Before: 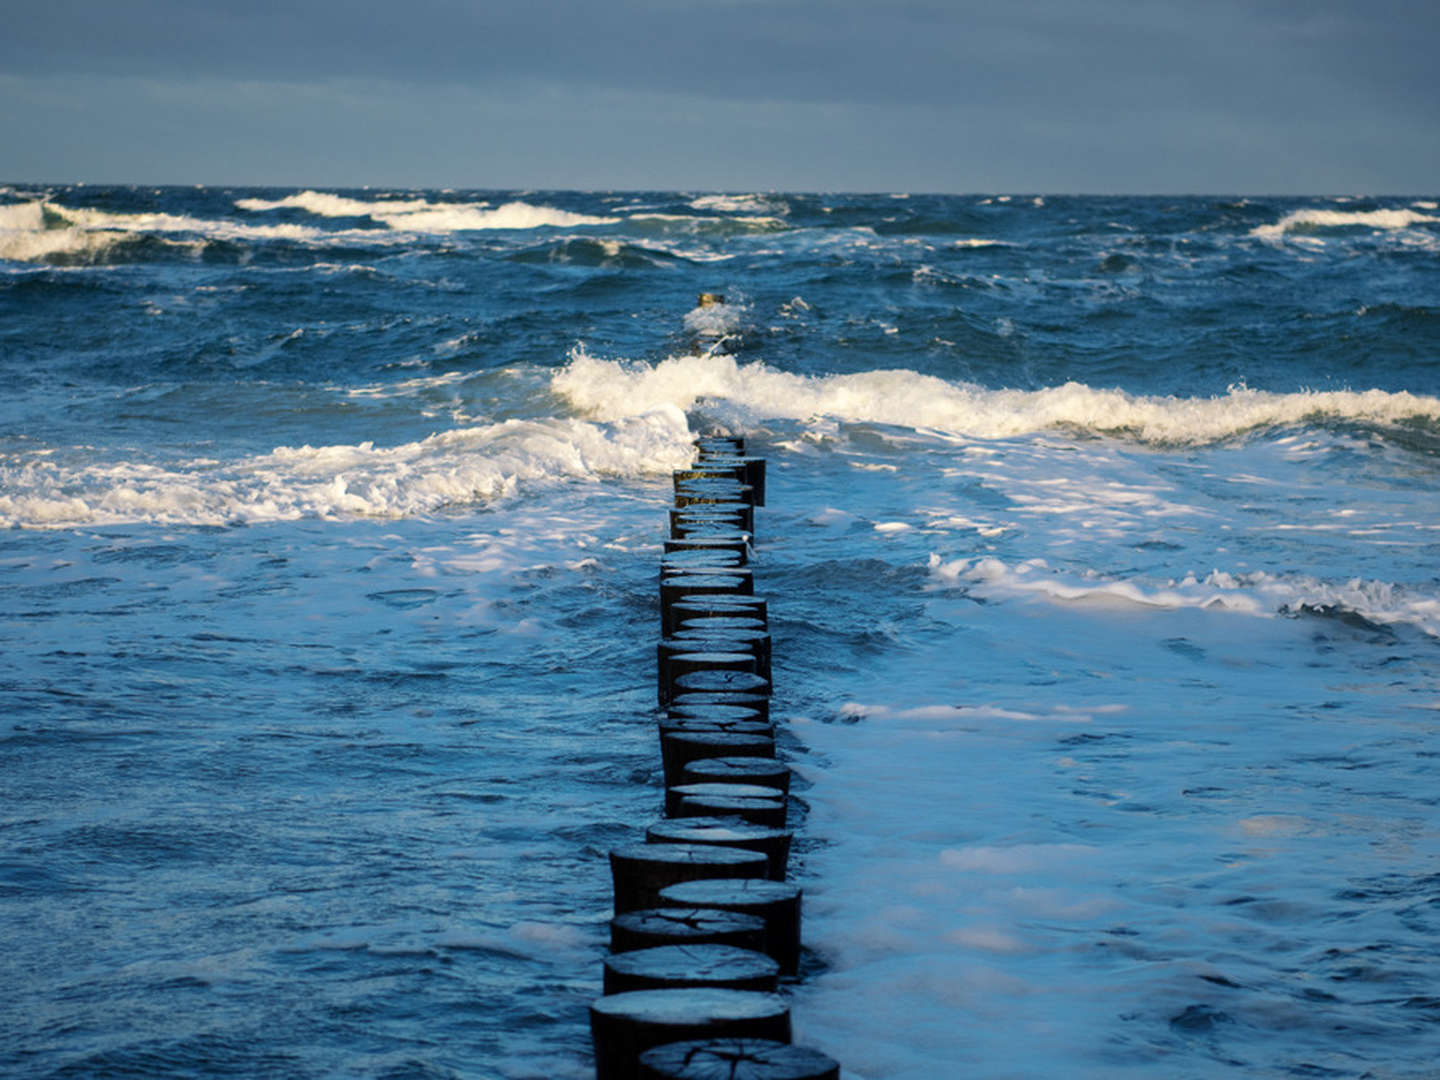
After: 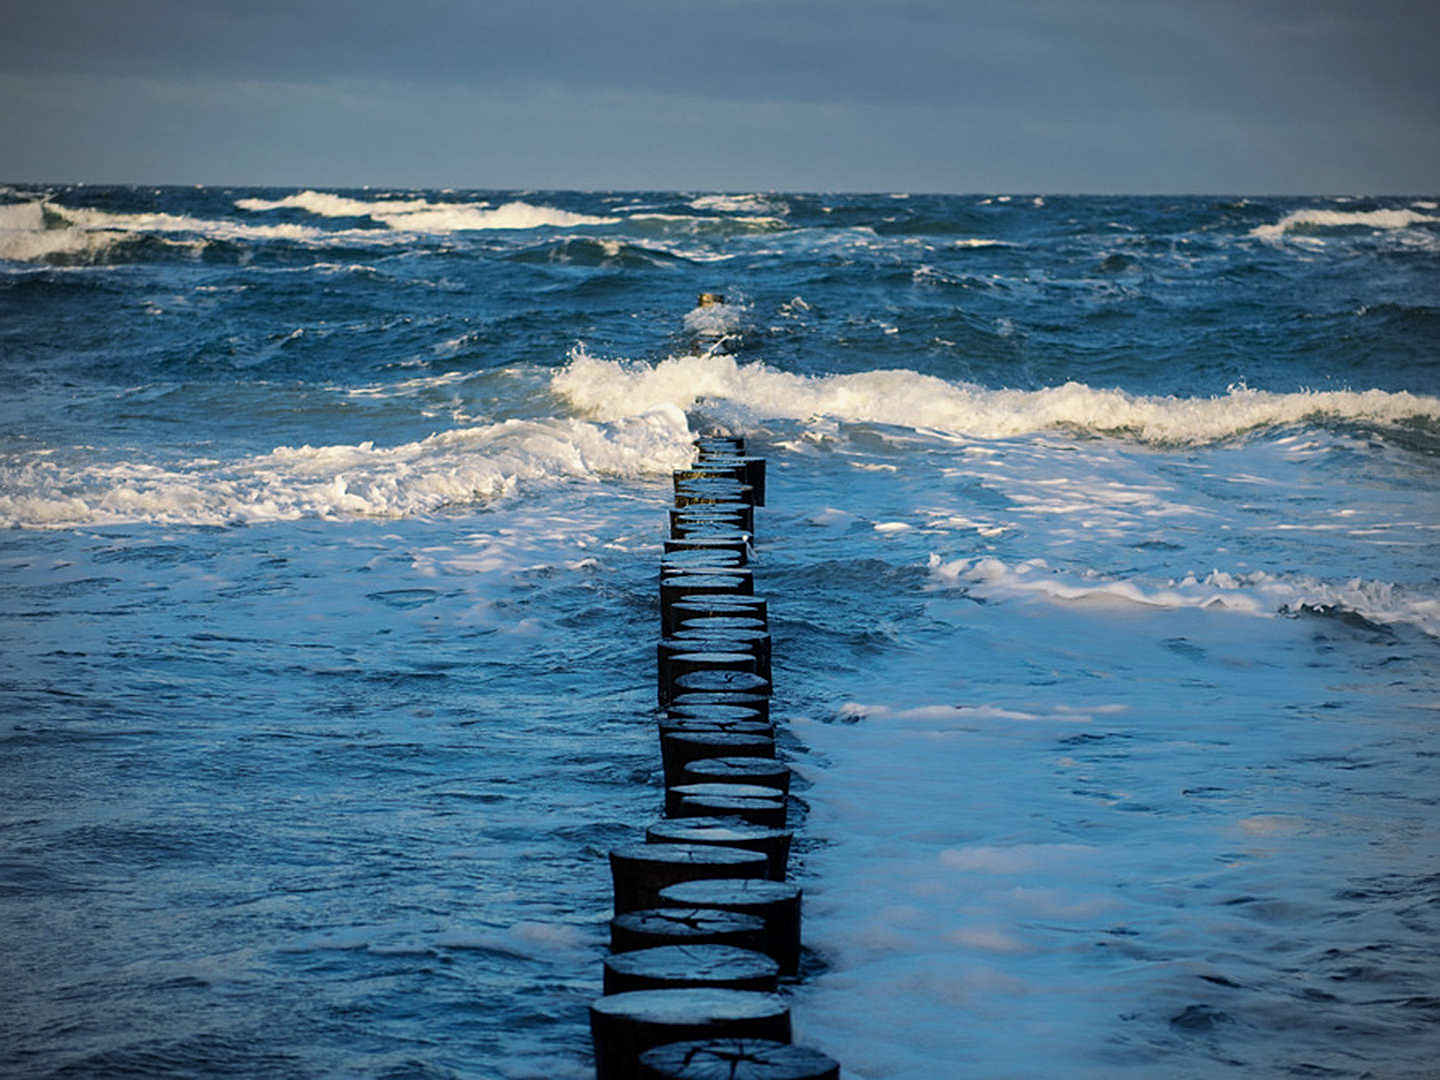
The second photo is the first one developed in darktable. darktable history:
sharpen: on, module defaults
shadows and highlights: shadows -20.23, white point adjustment -1.85, highlights -34.83
vignetting: unbound false
